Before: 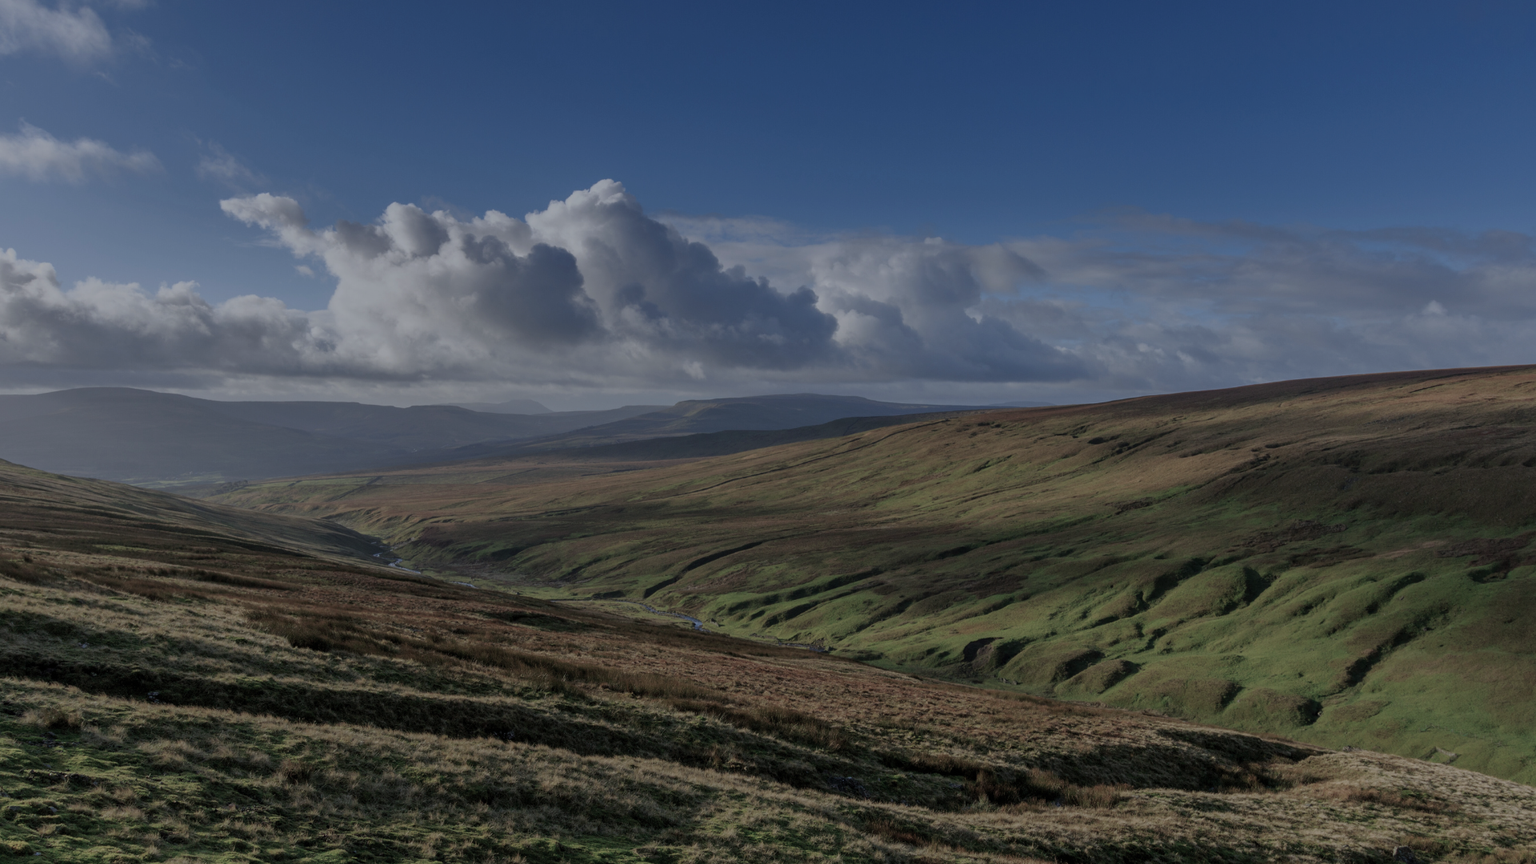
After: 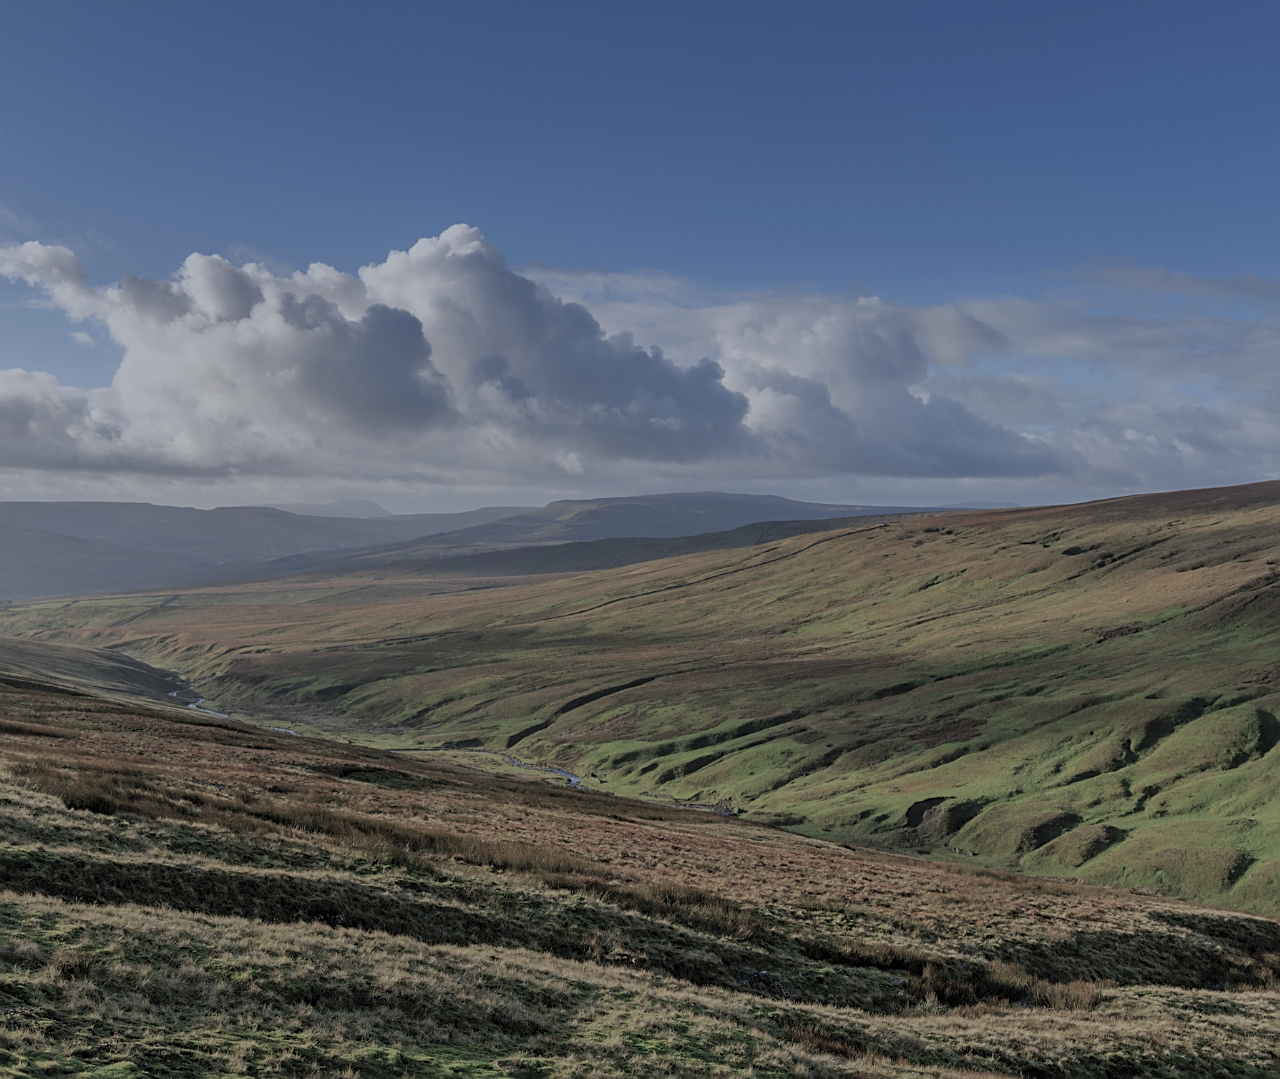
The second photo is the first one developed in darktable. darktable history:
sharpen: on, module defaults
contrast brightness saturation: brightness 0.15
crop and rotate: left 15.546%, right 17.787%
